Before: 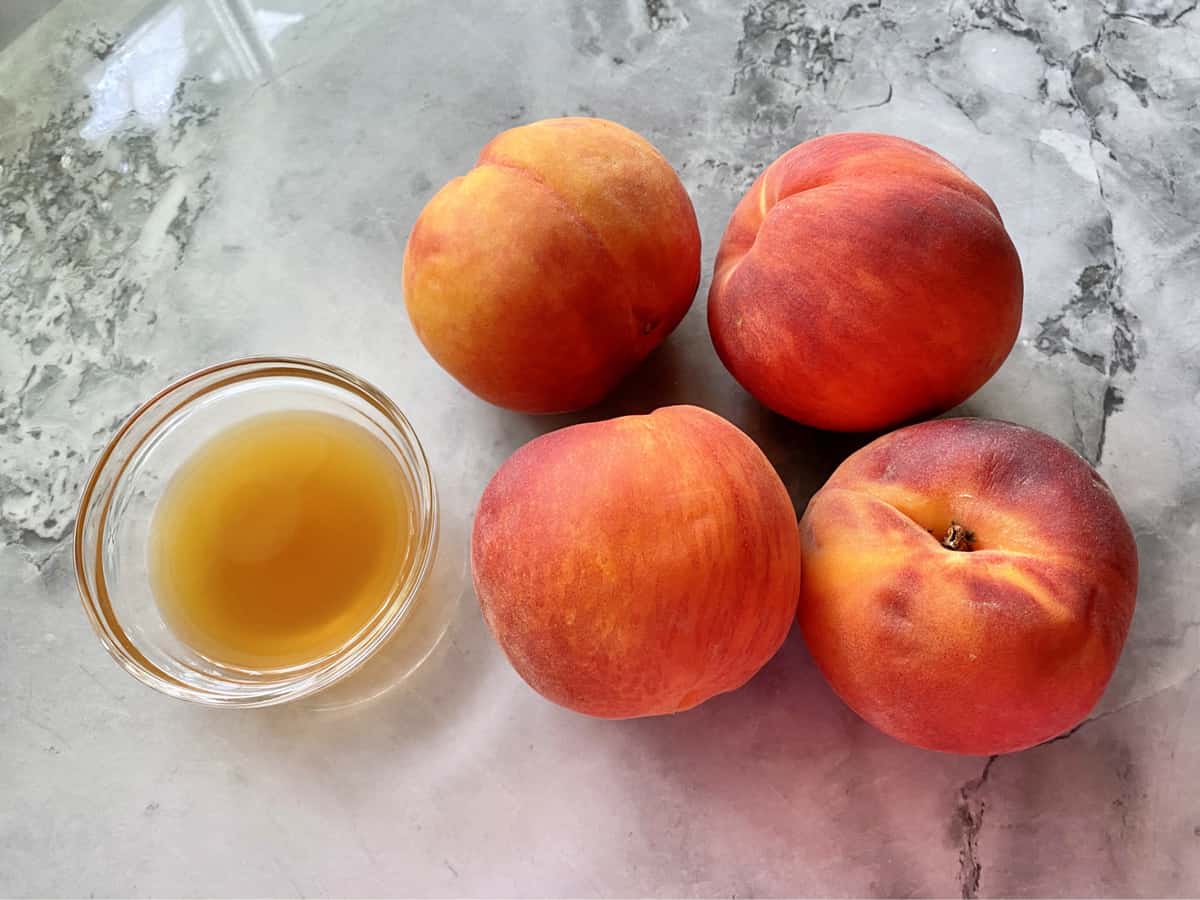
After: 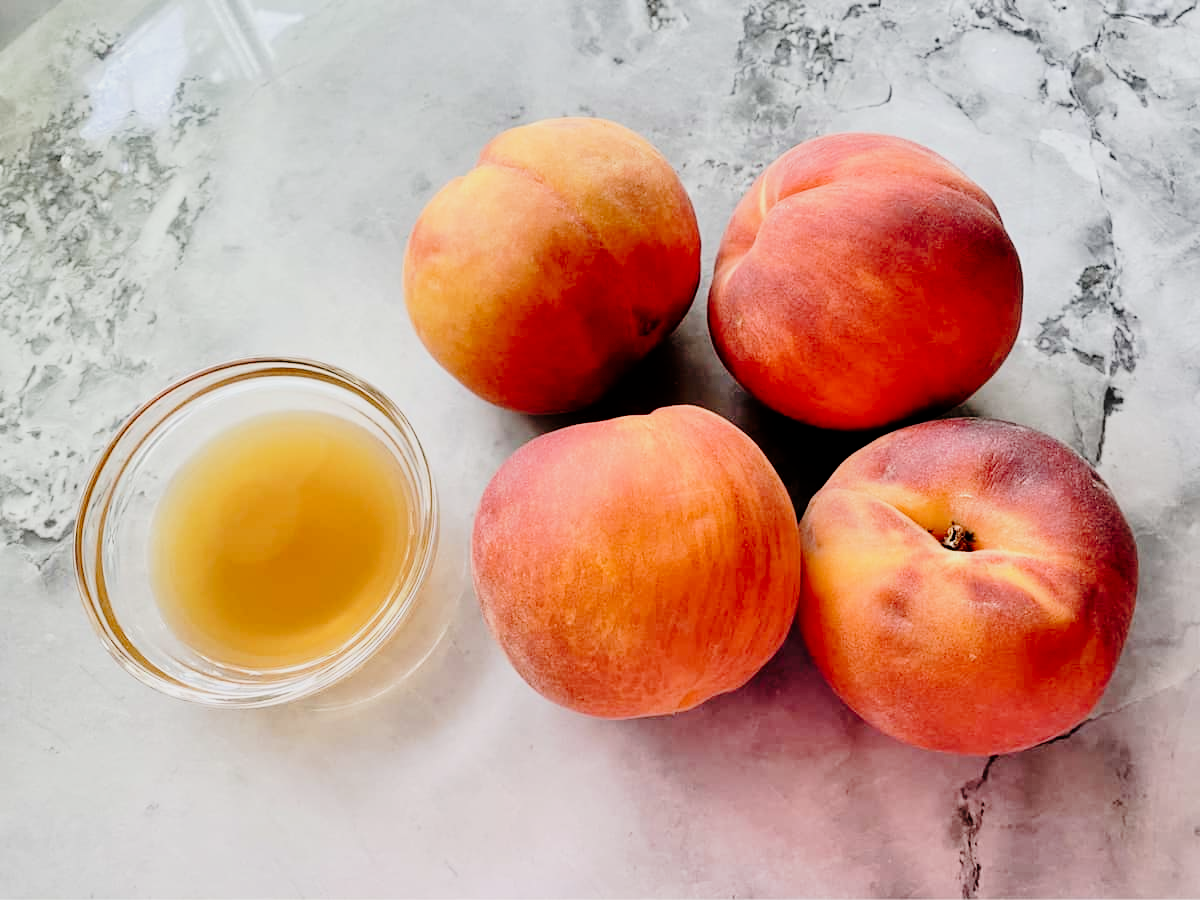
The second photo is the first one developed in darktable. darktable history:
filmic rgb: black relative exposure -5.03 EV, white relative exposure 4 EV, hardness 2.91, contrast 1.3
tone curve: curves: ch0 [(0, 0) (0.003, 0.002) (0.011, 0.007) (0.025, 0.016) (0.044, 0.027) (0.069, 0.045) (0.1, 0.077) (0.136, 0.114) (0.177, 0.166) (0.224, 0.241) (0.277, 0.328) (0.335, 0.413) (0.399, 0.498) (0.468, 0.572) (0.543, 0.638) (0.623, 0.711) (0.709, 0.786) (0.801, 0.853) (0.898, 0.929) (1, 1)], preserve colors none
